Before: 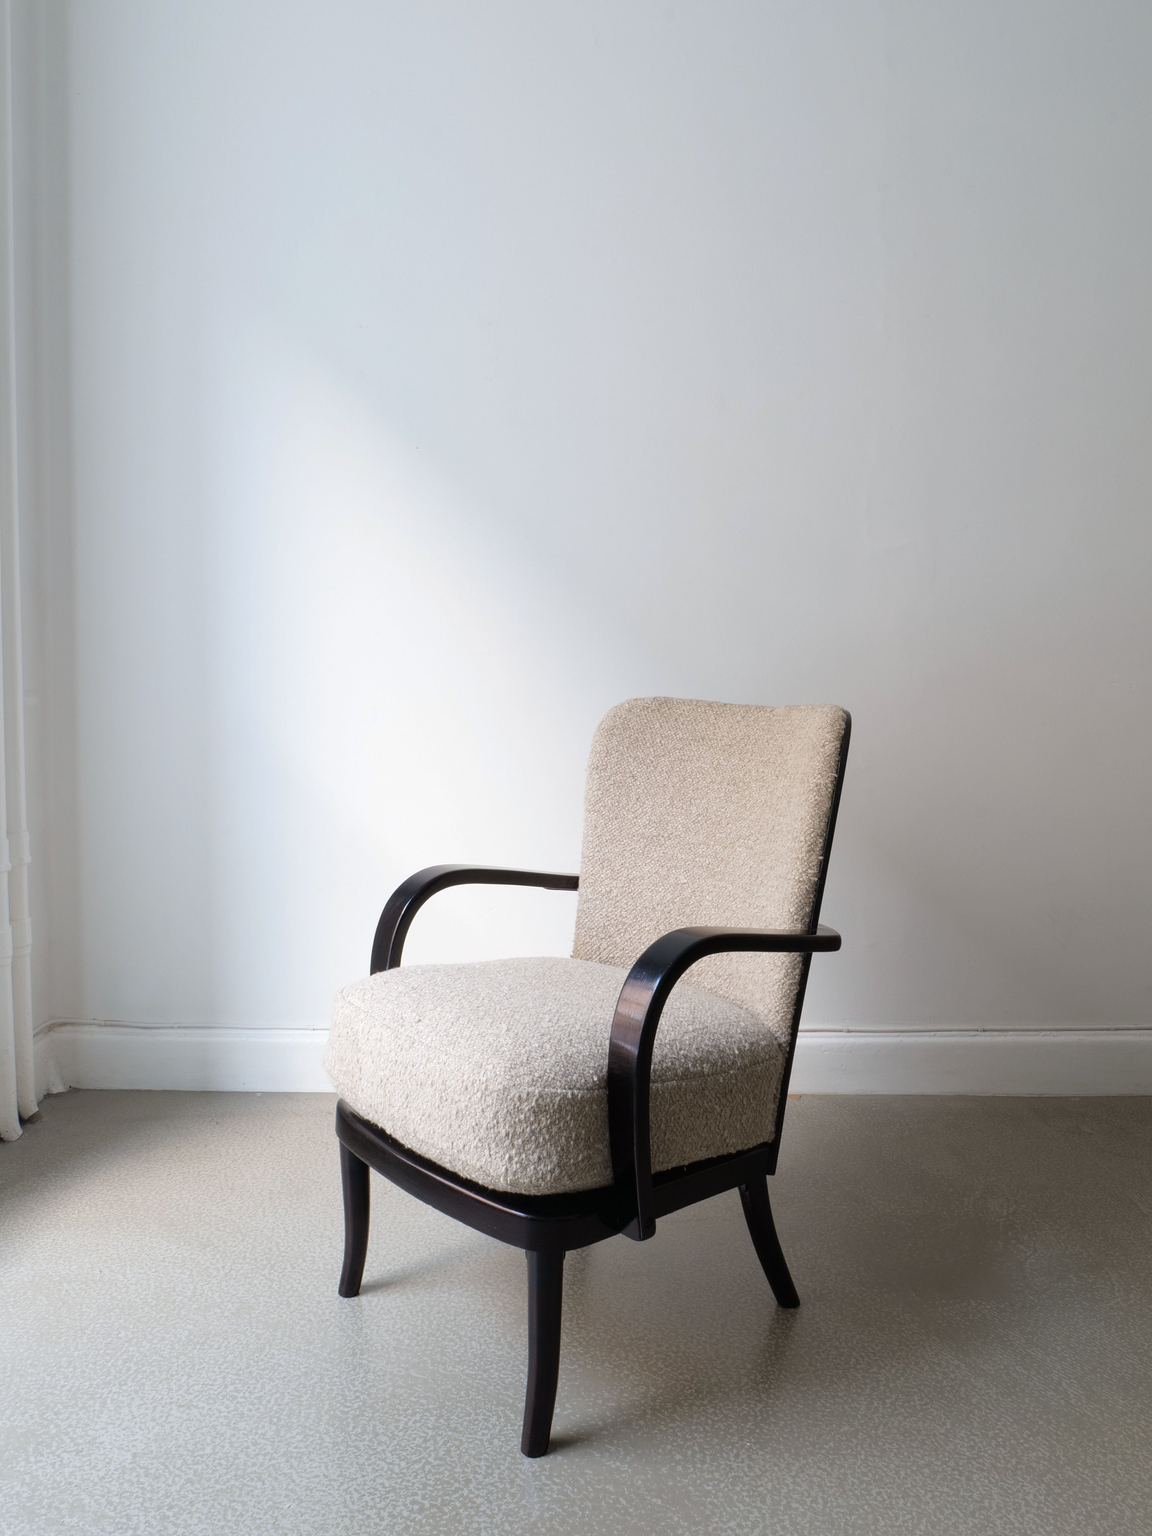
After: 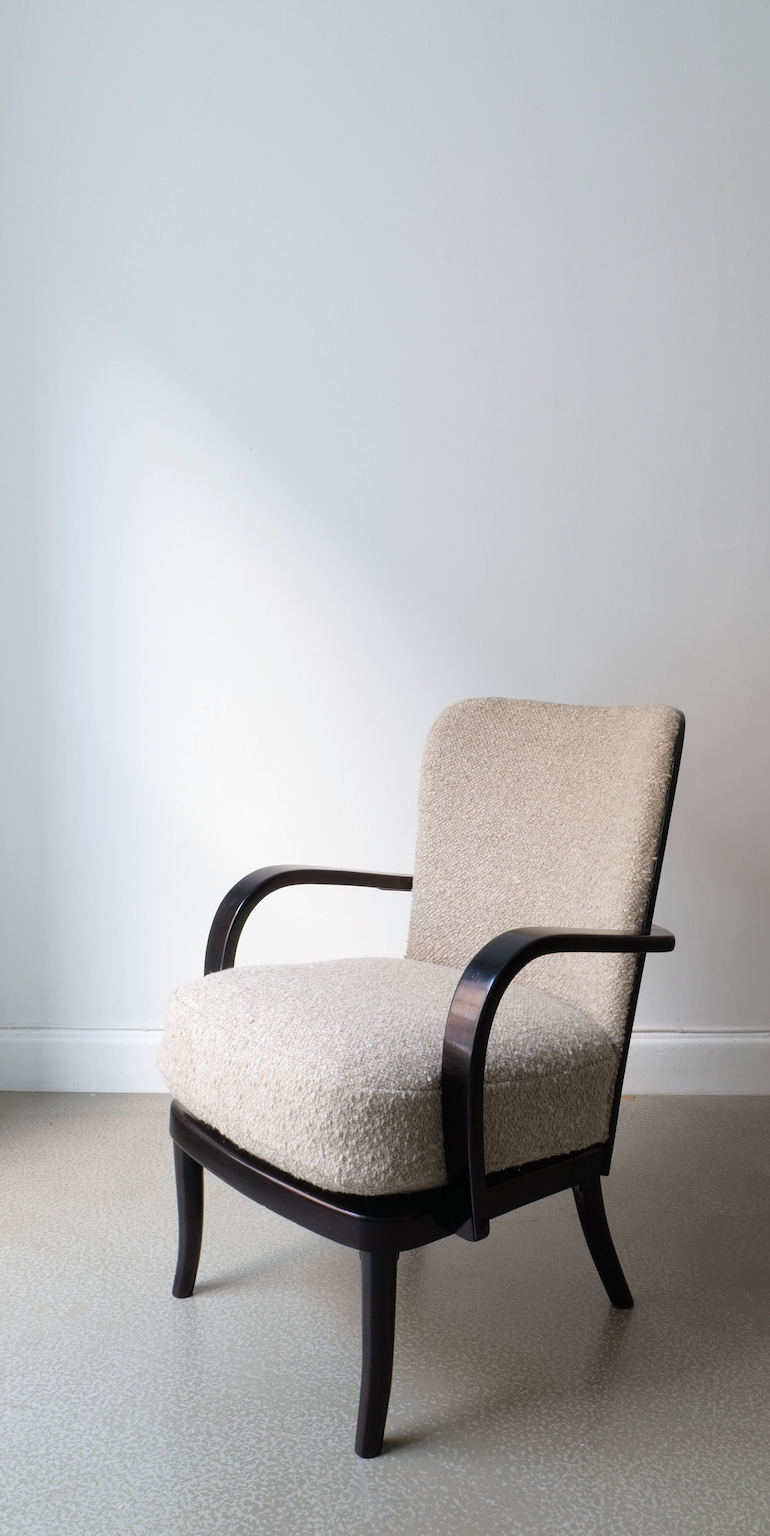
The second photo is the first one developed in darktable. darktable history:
crop and rotate: left 14.493%, right 18.605%
